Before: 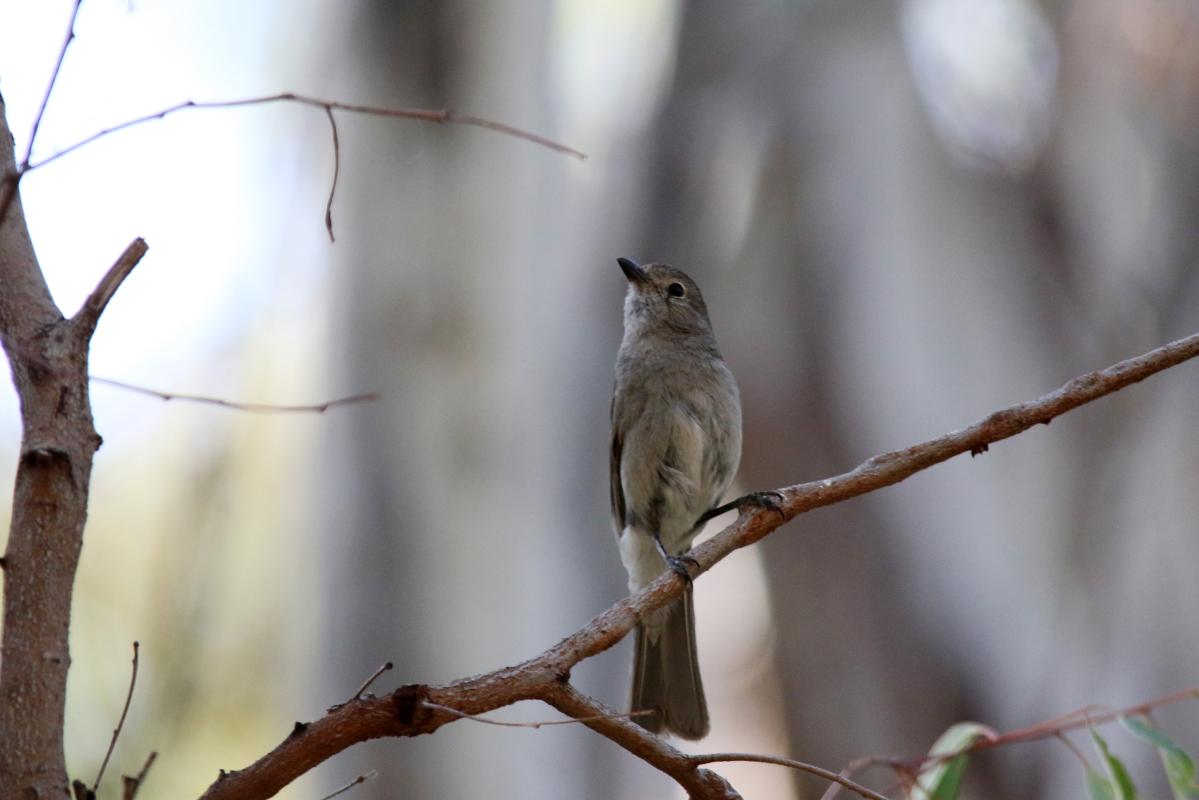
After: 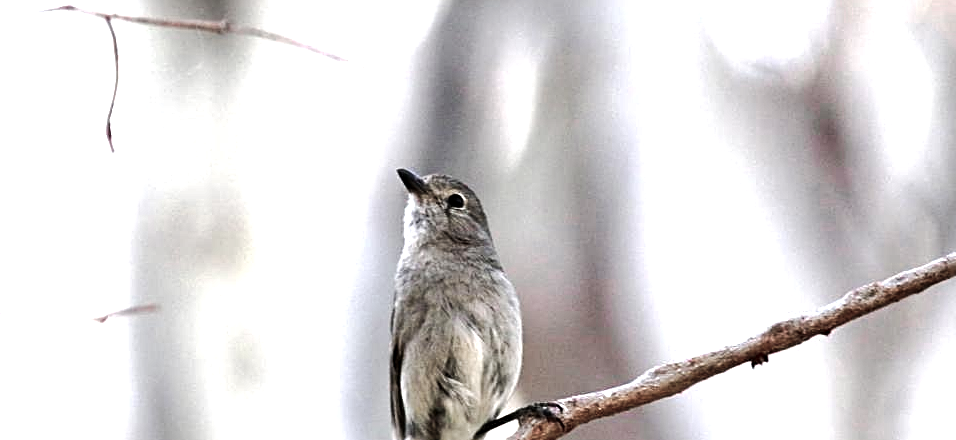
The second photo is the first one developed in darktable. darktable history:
crop: left 18.381%, top 11.128%, right 1.866%, bottom 32.775%
color zones: curves: ch0 [(0, 0.6) (0.129, 0.585) (0.193, 0.596) (0.429, 0.5) (0.571, 0.5) (0.714, 0.5) (0.857, 0.5) (1, 0.6)]; ch1 [(0, 0.453) (0.112, 0.245) (0.213, 0.252) (0.429, 0.233) (0.571, 0.231) (0.683, 0.242) (0.857, 0.296) (1, 0.453)]
local contrast: mode bilateral grid, contrast 28, coarseness 16, detail 115%, midtone range 0.2
sharpen: on, module defaults
tone curve: curves: ch0 [(0, 0) (0.003, 0.008) (0.011, 0.011) (0.025, 0.014) (0.044, 0.021) (0.069, 0.029) (0.1, 0.042) (0.136, 0.06) (0.177, 0.09) (0.224, 0.126) (0.277, 0.177) (0.335, 0.243) (0.399, 0.31) (0.468, 0.388) (0.543, 0.484) (0.623, 0.585) (0.709, 0.683) (0.801, 0.775) (0.898, 0.873) (1, 1)], preserve colors none
exposure: black level correction 0.001, exposure 1.852 EV, compensate highlight preservation false
